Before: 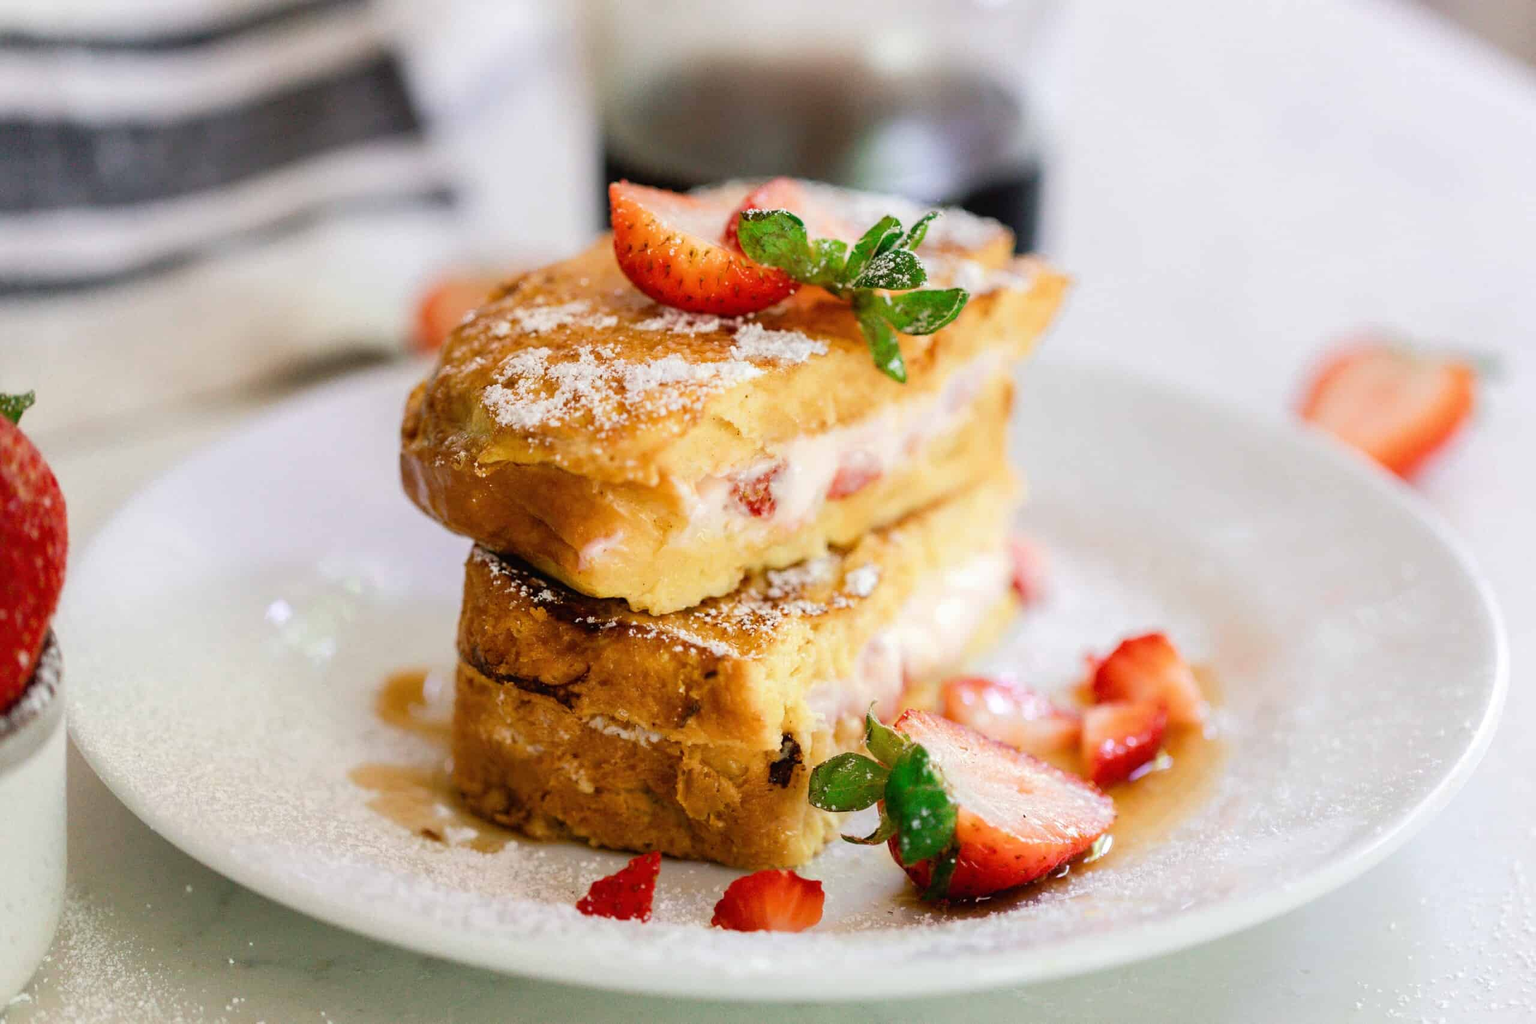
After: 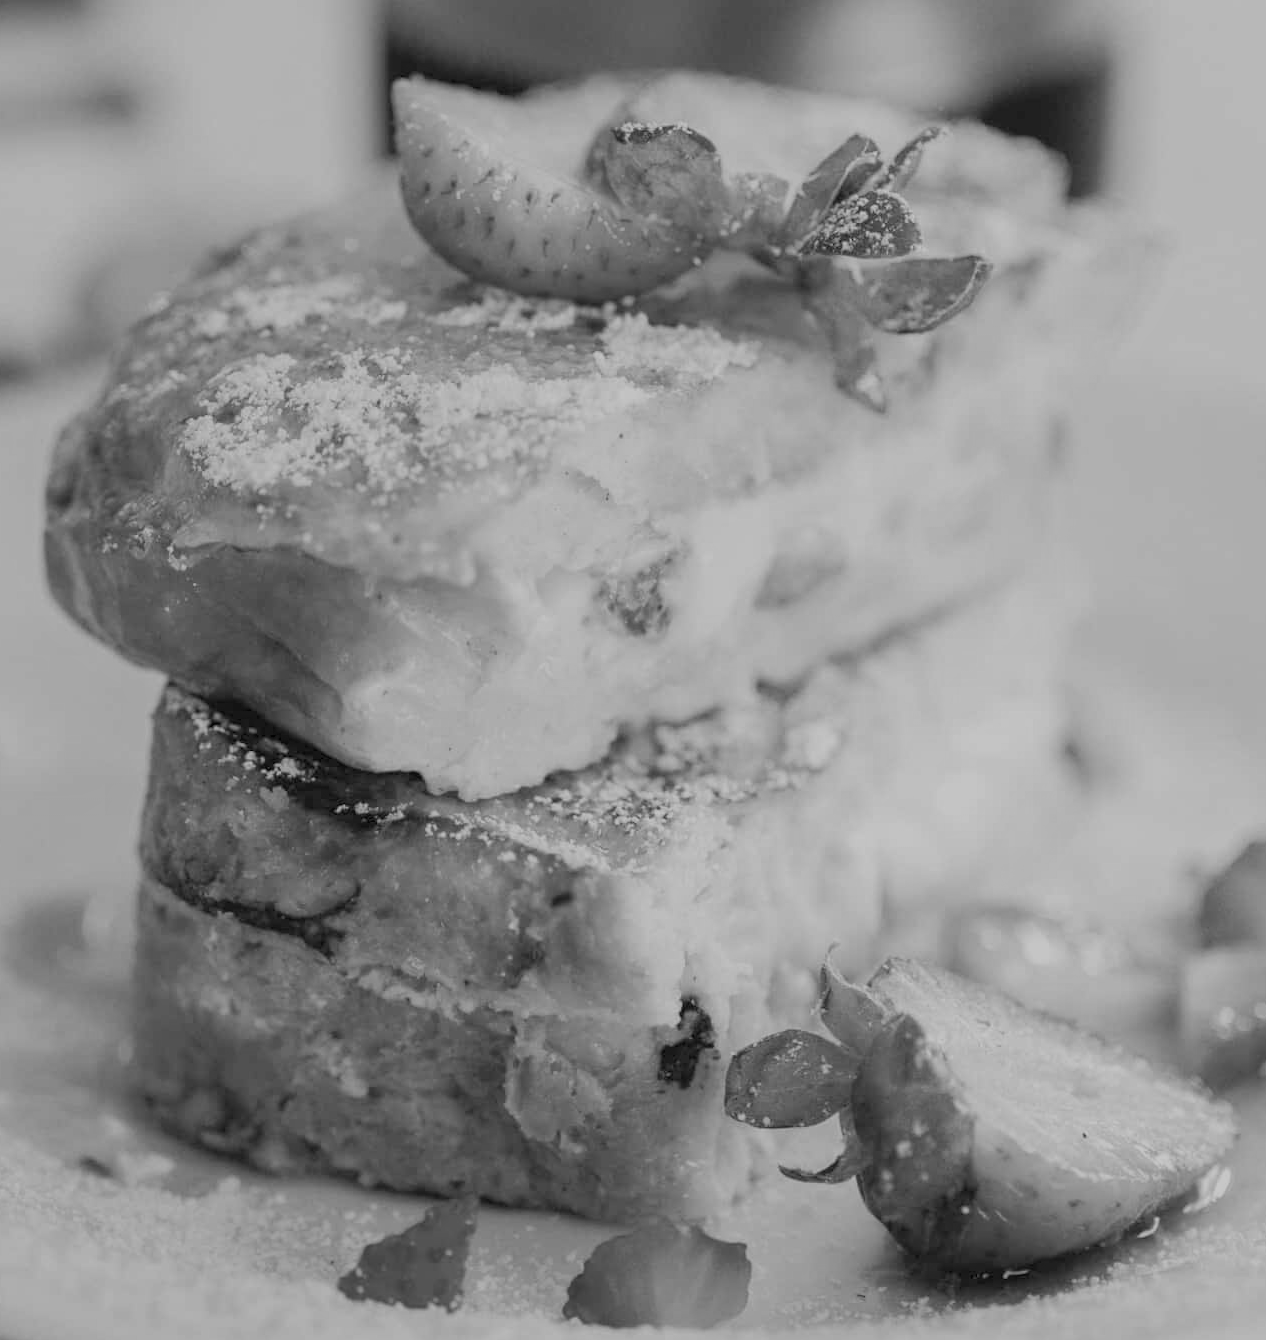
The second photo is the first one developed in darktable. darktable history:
crop and rotate: angle 0.02°, left 24.353%, top 13.219%, right 26.156%, bottom 8.224%
monochrome: a 32, b 64, size 2.3
color balance rgb: shadows lift › chroma 1%, shadows lift › hue 113°, highlights gain › chroma 0.2%, highlights gain › hue 333°, perceptual saturation grading › global saturation 20%, perceptual saturation grading › highlights -50%, perceptual saturation grading › shadows 25%, contrast -30%
